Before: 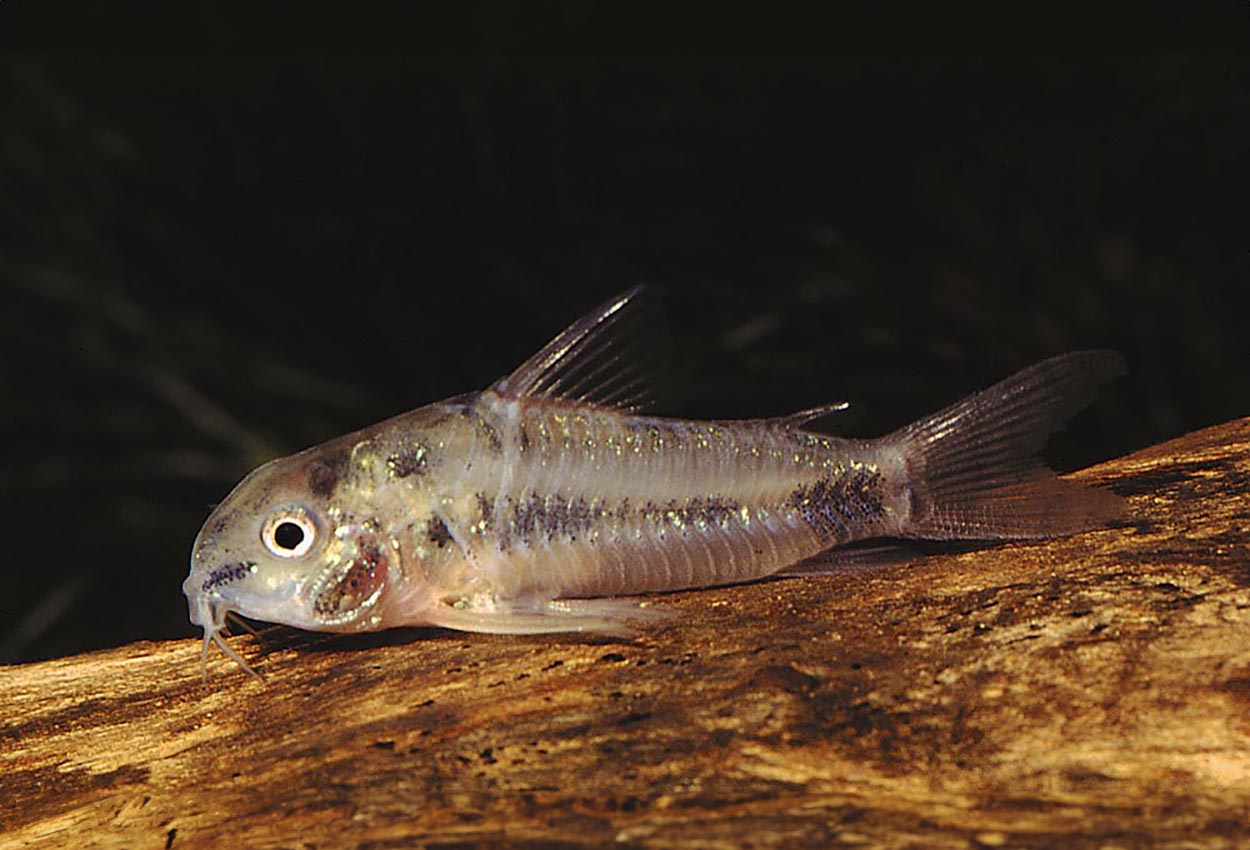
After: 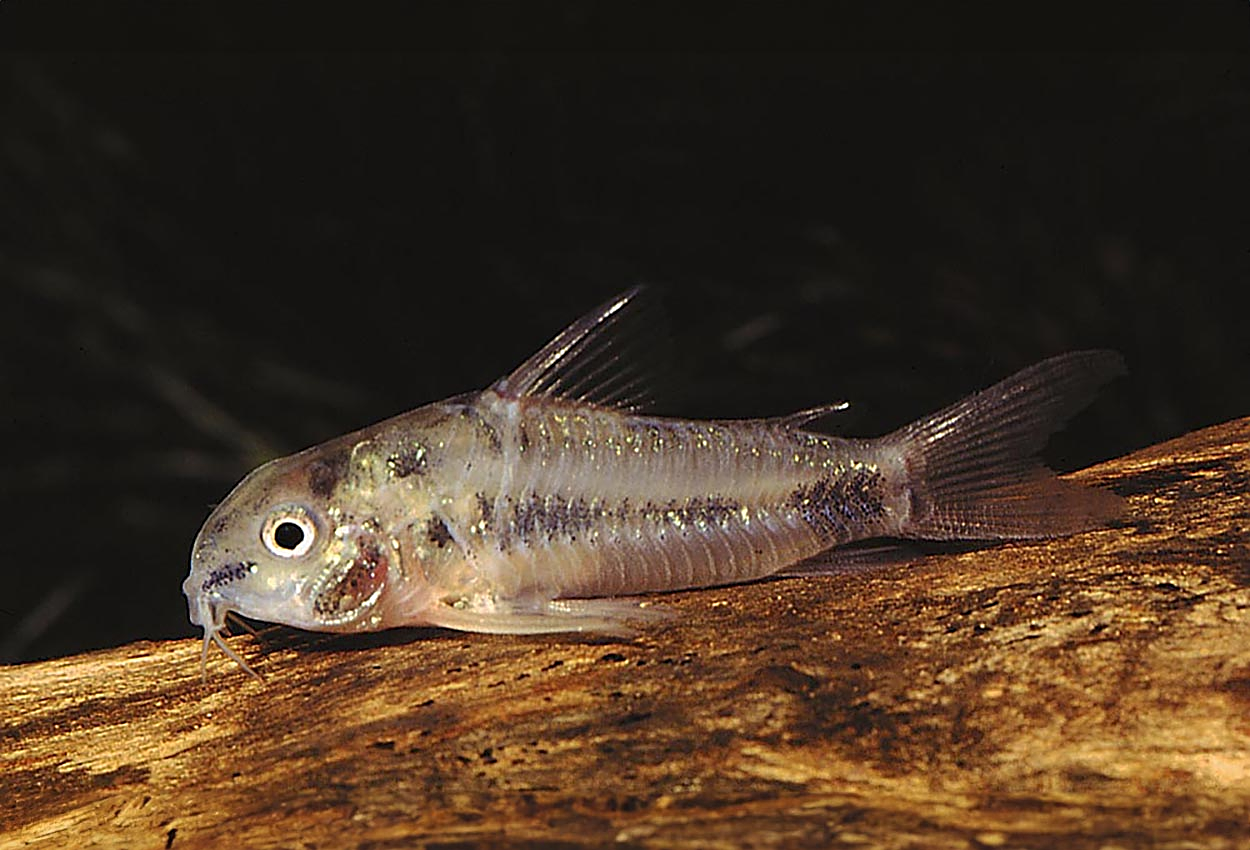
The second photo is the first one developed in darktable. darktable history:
white balance: emerald 1
sharpen: radius 1.967
